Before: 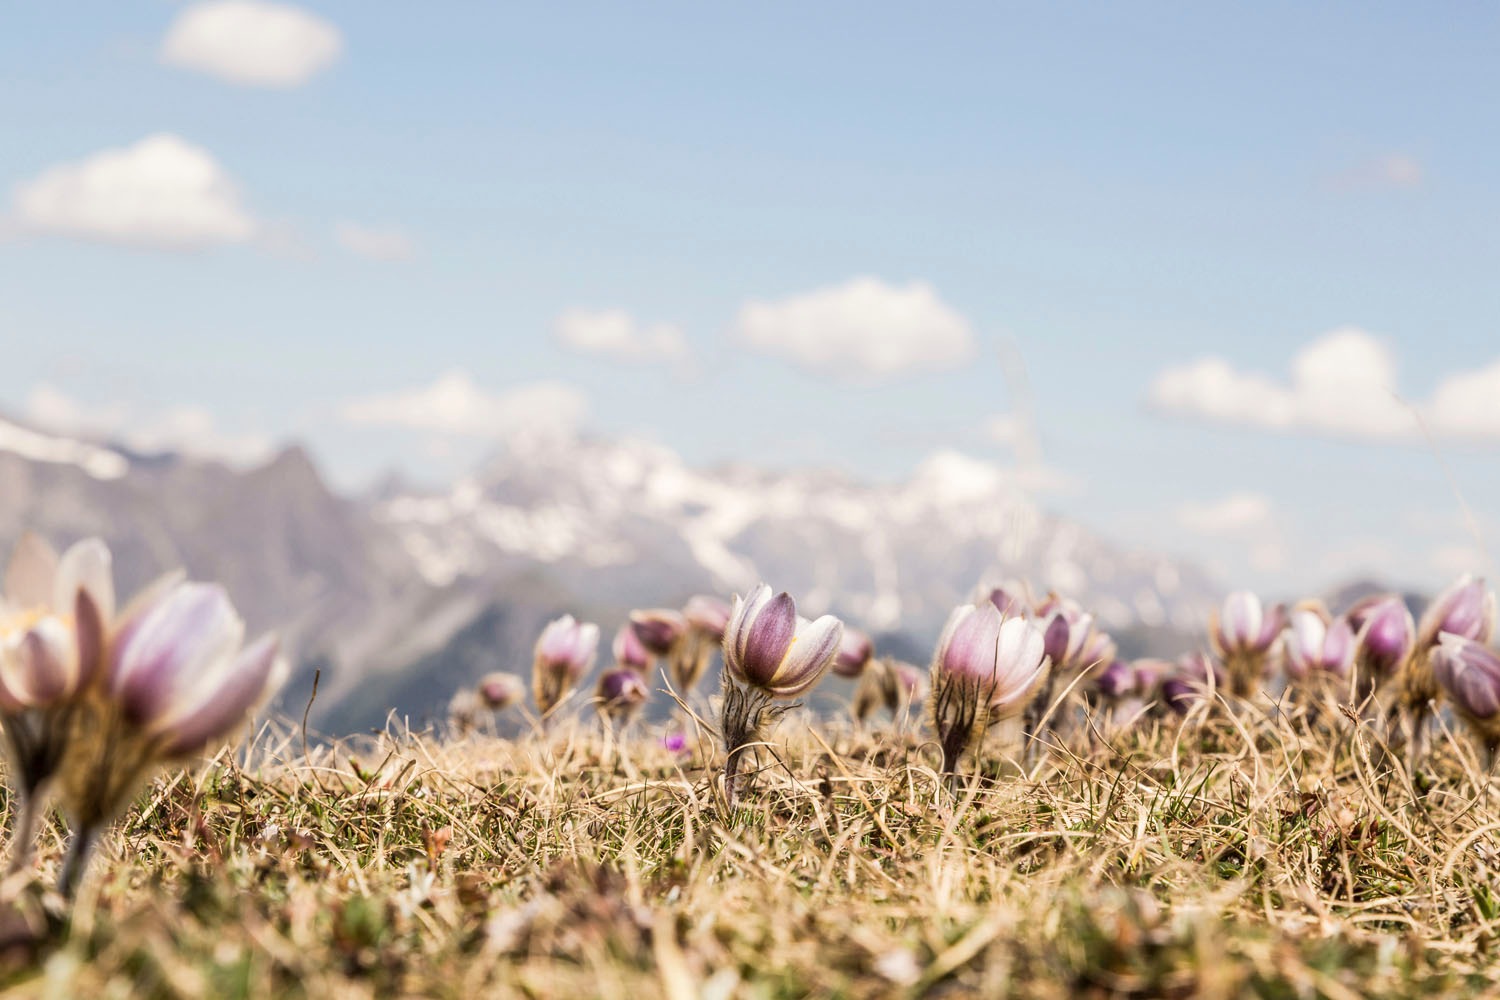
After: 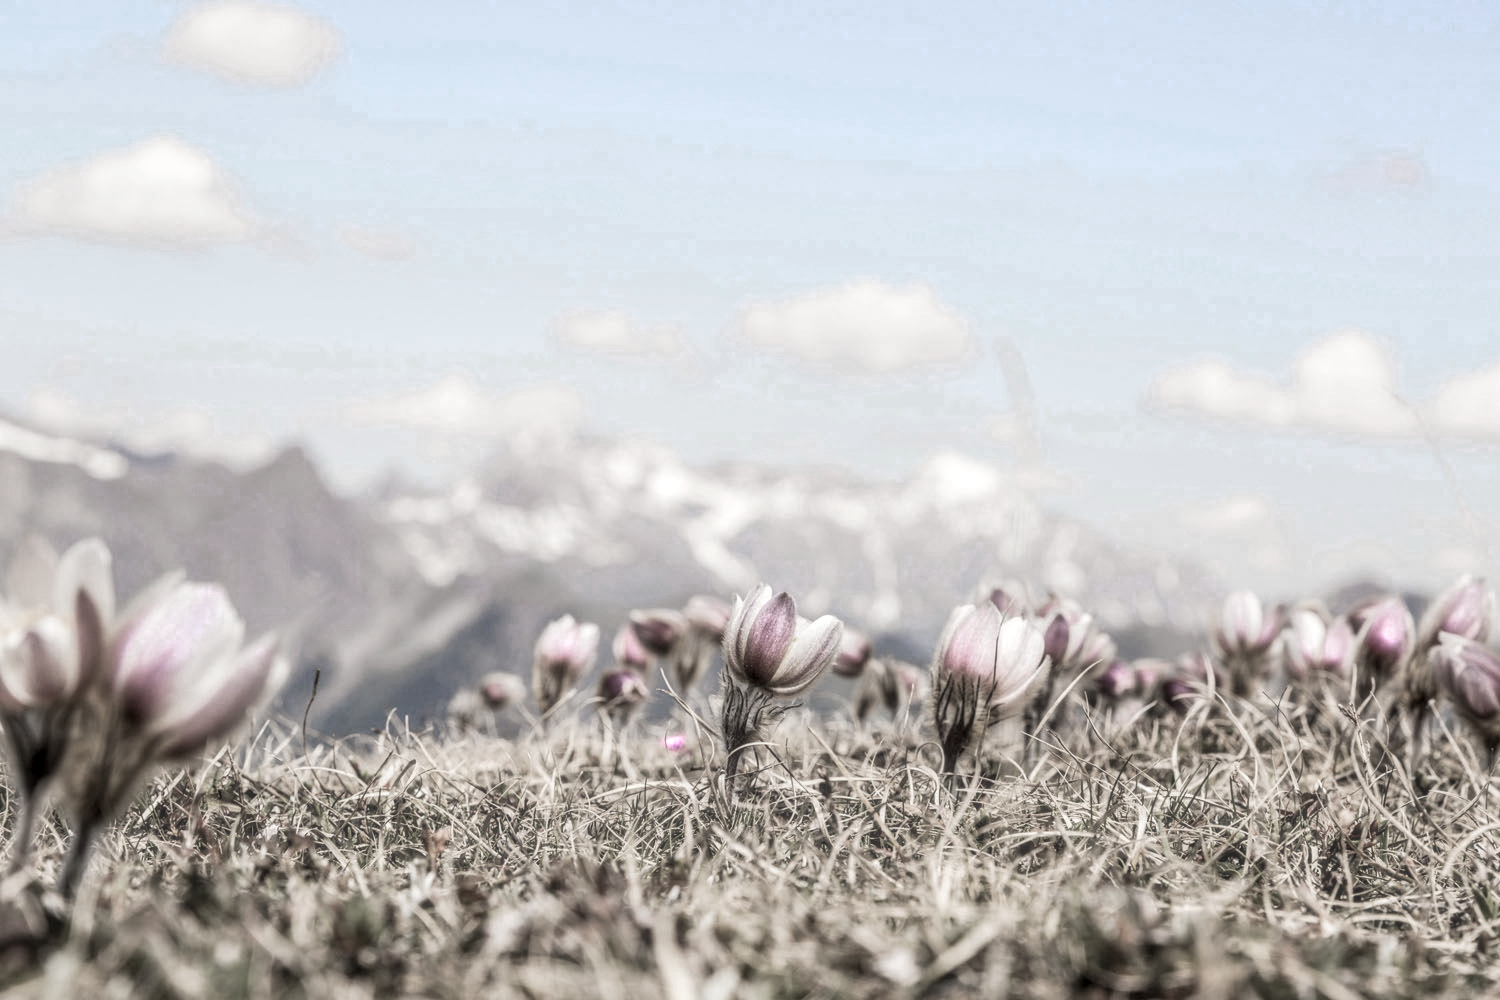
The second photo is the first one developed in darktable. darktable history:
color zones: curves: ch0 [(0, 0.613) (0.01, 0.613) (0.245, 0.448) (0.498, 0.529) (0.642, 0.665) (0.879, 0.777) (0.99, 0.613)]; ch1 [(0, 0.272) (0.219, 0.127) (0.724, 0.346)]
haze removal: strength -0.1, adaptive false
local contrast: on, module defaults
